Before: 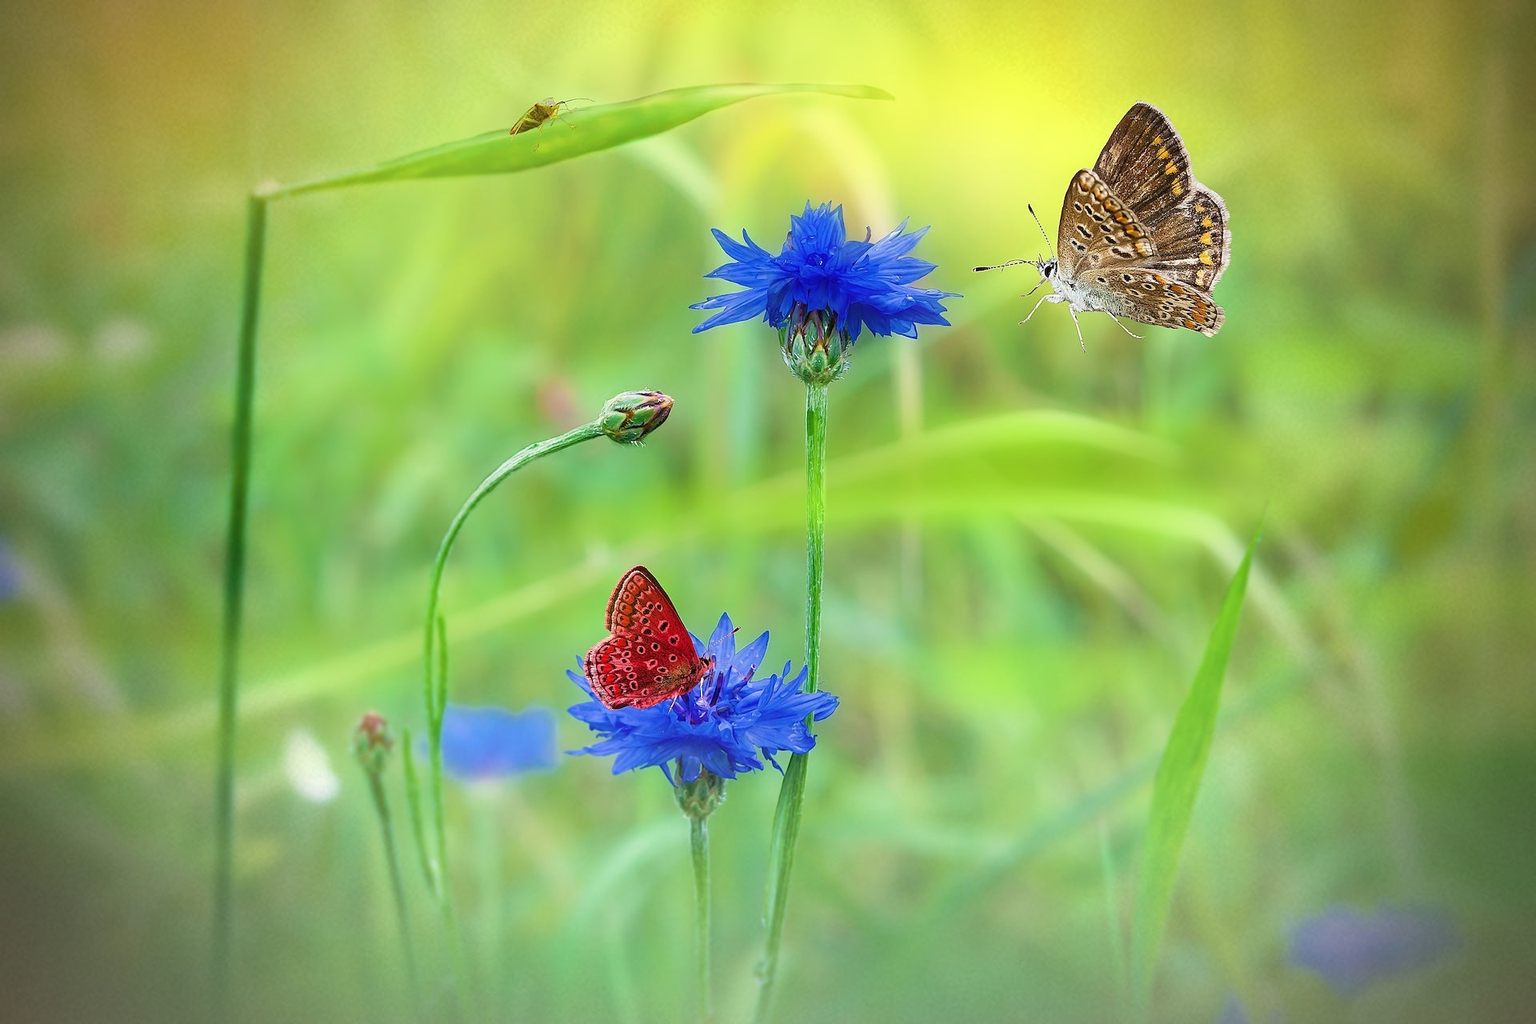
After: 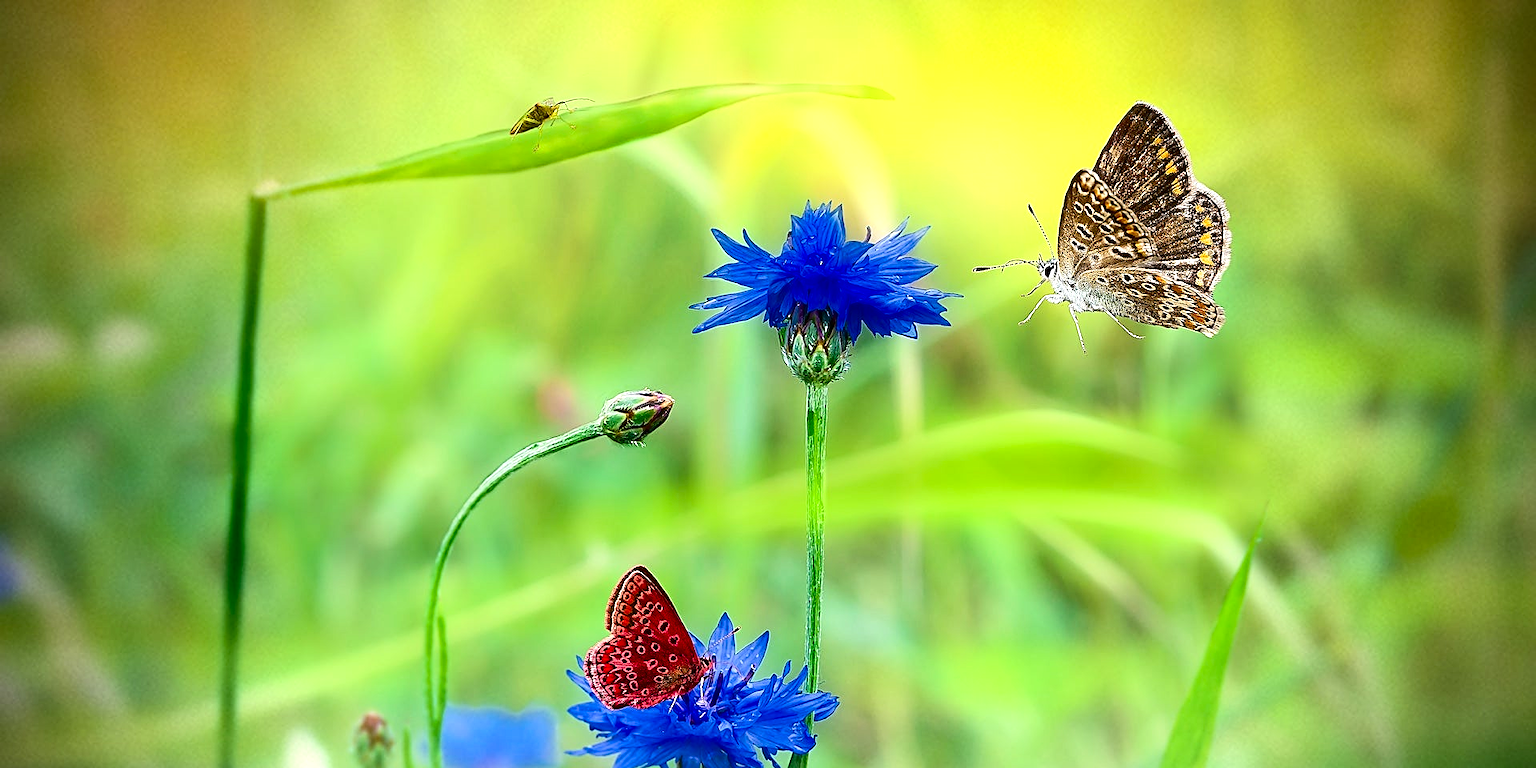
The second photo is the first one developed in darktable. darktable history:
crop: bottom 24.967%
sharpen: on, module defaults
exposure: exposure 0.367 EV, compensate highlight preservation false
contrast brightness saturation: contrast 0.19, brightness -0.24, saturation 0.11
